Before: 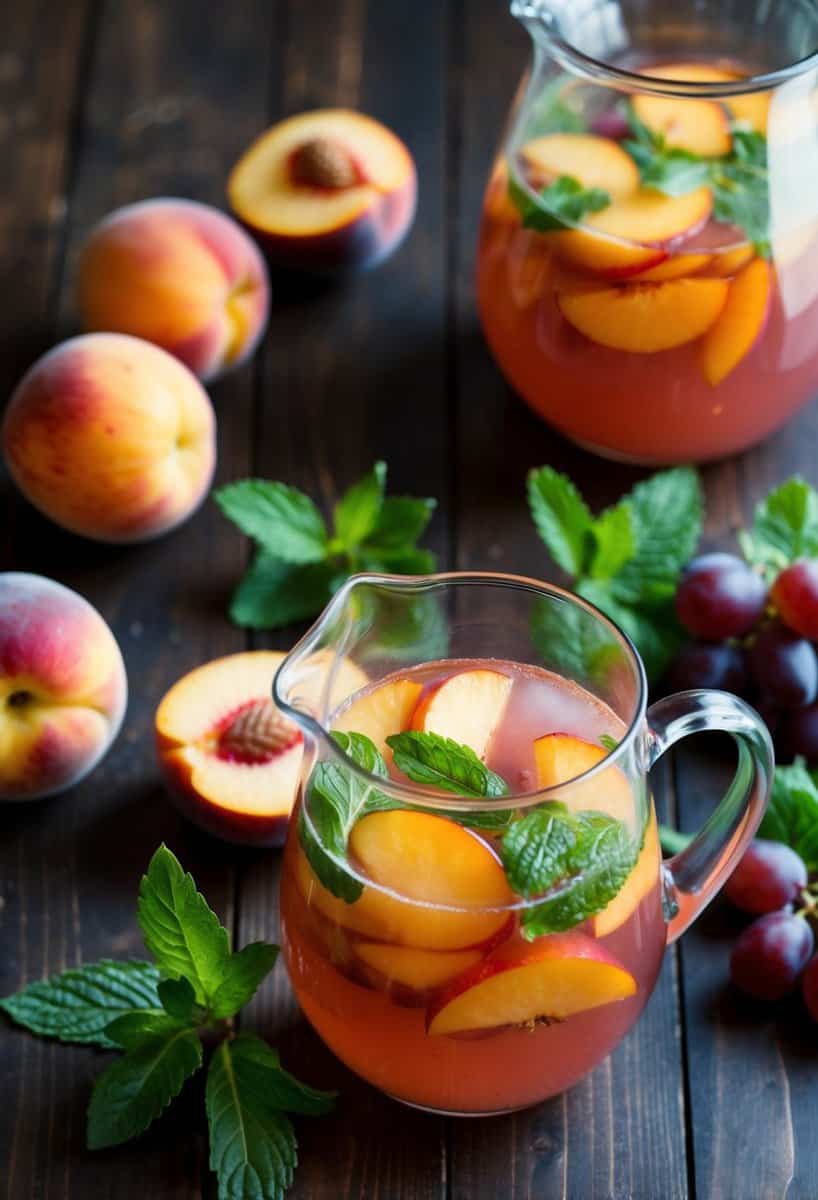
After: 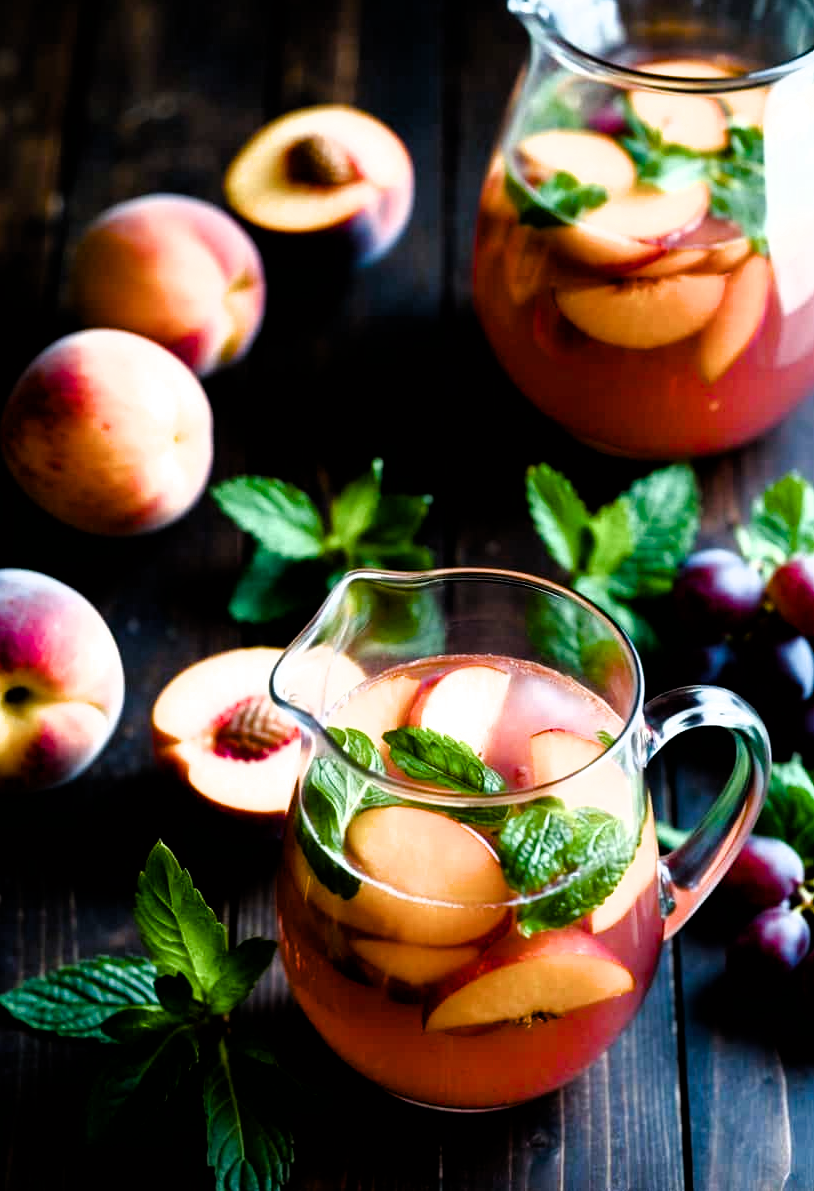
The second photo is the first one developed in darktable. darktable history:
color balance rgb: perceptual saturation grading › global saturation 24.699%, perceptual saturation grading › highlights -51.068%, perceptual saturation grading › mid-tones 19.781%, perceptual saturation grading › shadows 61.644%, global vibrance 20%
filmic rgb: black relative exposure -8.2 EV, white relative exposure 2.2 EV, hardness 7.06, latitude 86.34%, contrast 1.704, highlights saturation mix -4%, shadows ↔ highlights balance -2.52%
crop and rotate: left 0.468%, top 0.357%, bottom 0.339%
